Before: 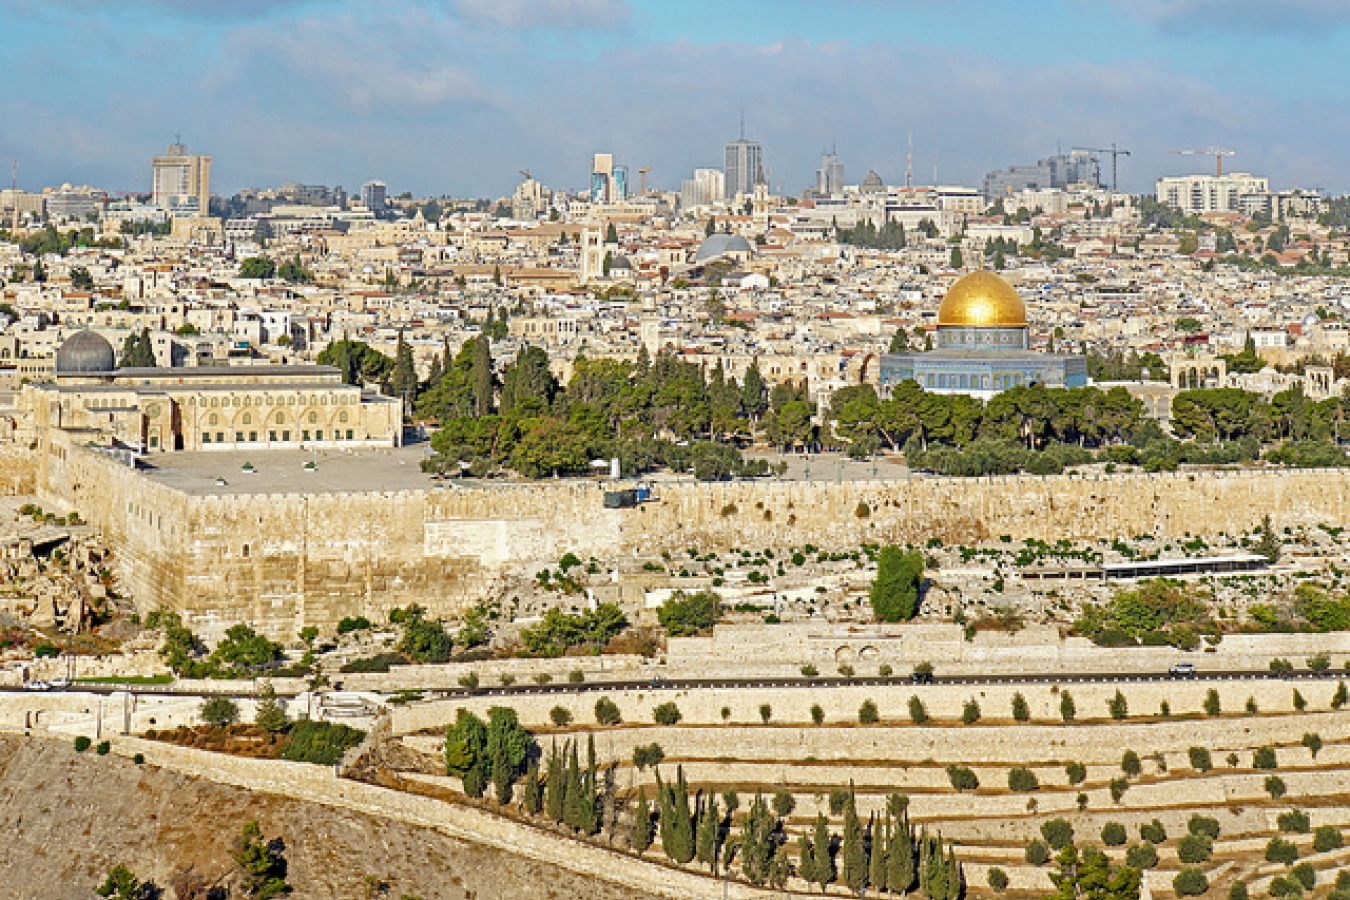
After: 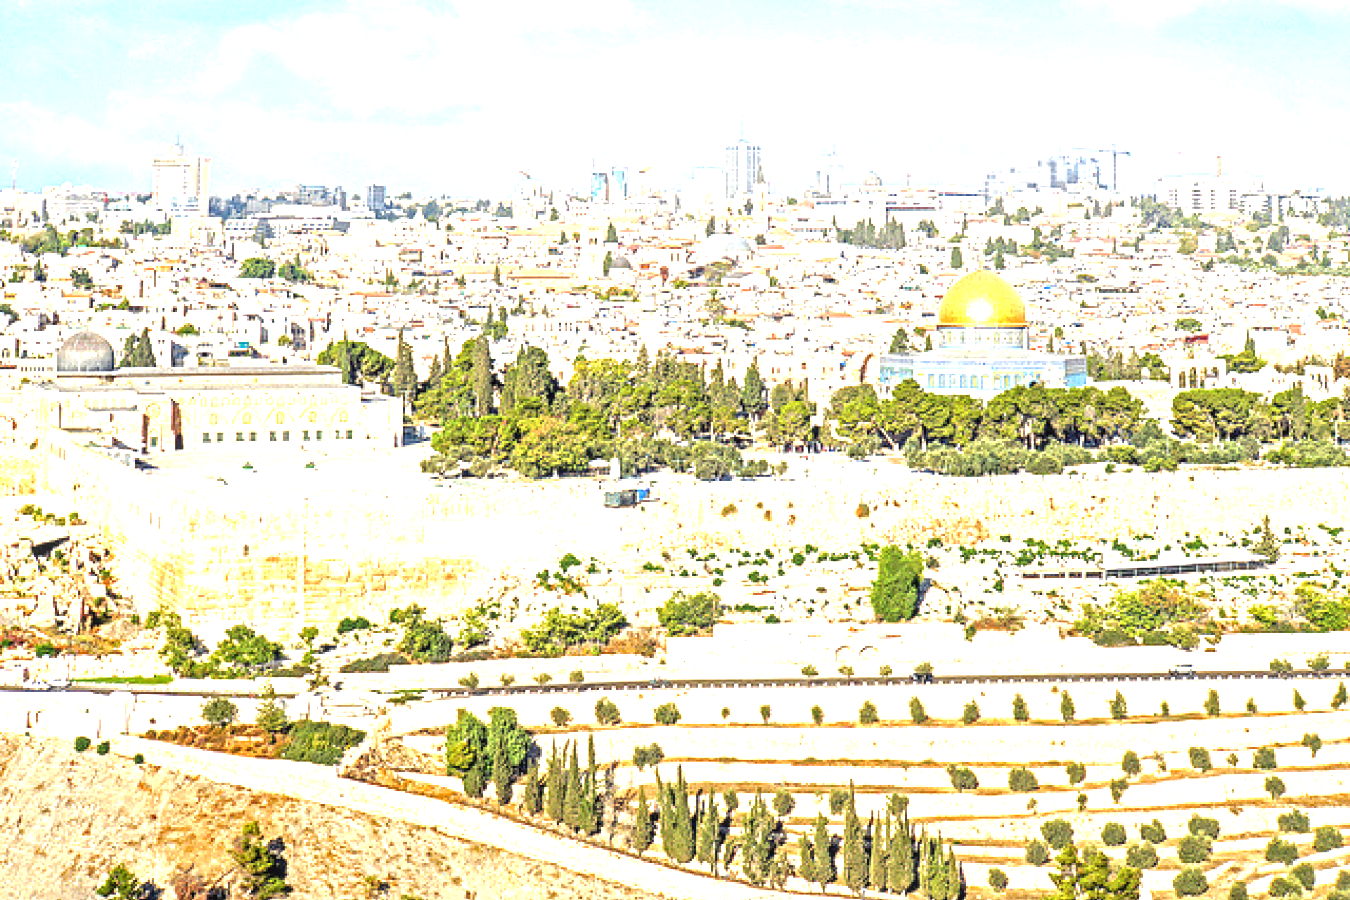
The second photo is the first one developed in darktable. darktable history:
local contrast: detail 130%
exposure: black level correction 0, exposure 1.743 EV, compensate highlight preservation false
